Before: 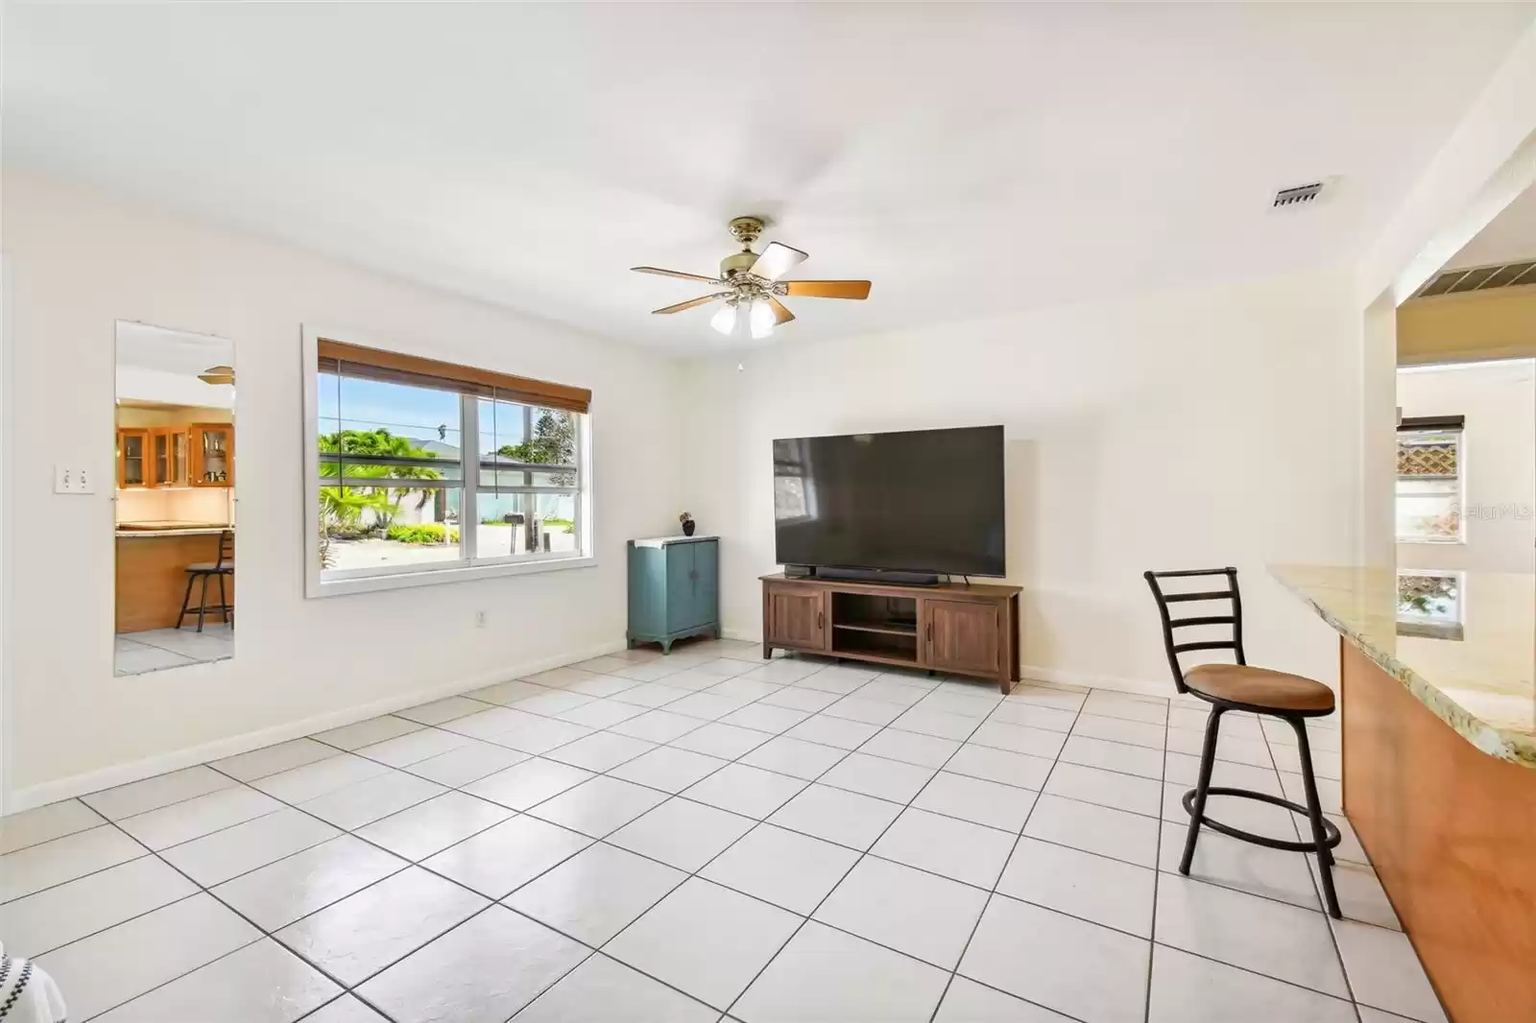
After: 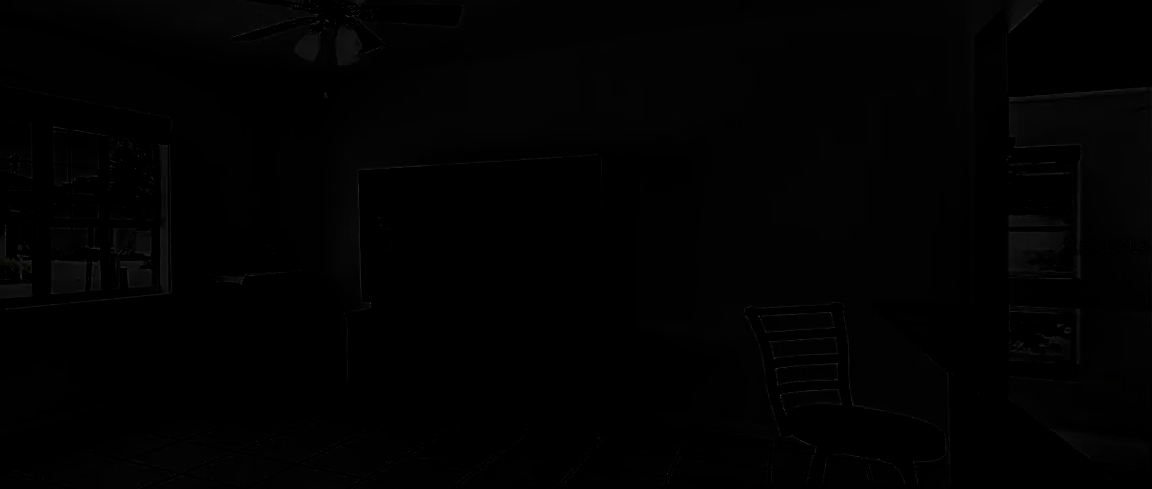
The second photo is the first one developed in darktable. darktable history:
crop and rotate: left 27.938%, top 27.046%, bottom 27.046%
sharpen: on, module defaults
levels: levels [0.721, 0.937, 0.997]
filmic rgb: black relative exposure -7.65 EV, white relative exposure 4.56 EV, hardness 3.61, contrast 1.05
white balance: red 1.004, blue 1.096
